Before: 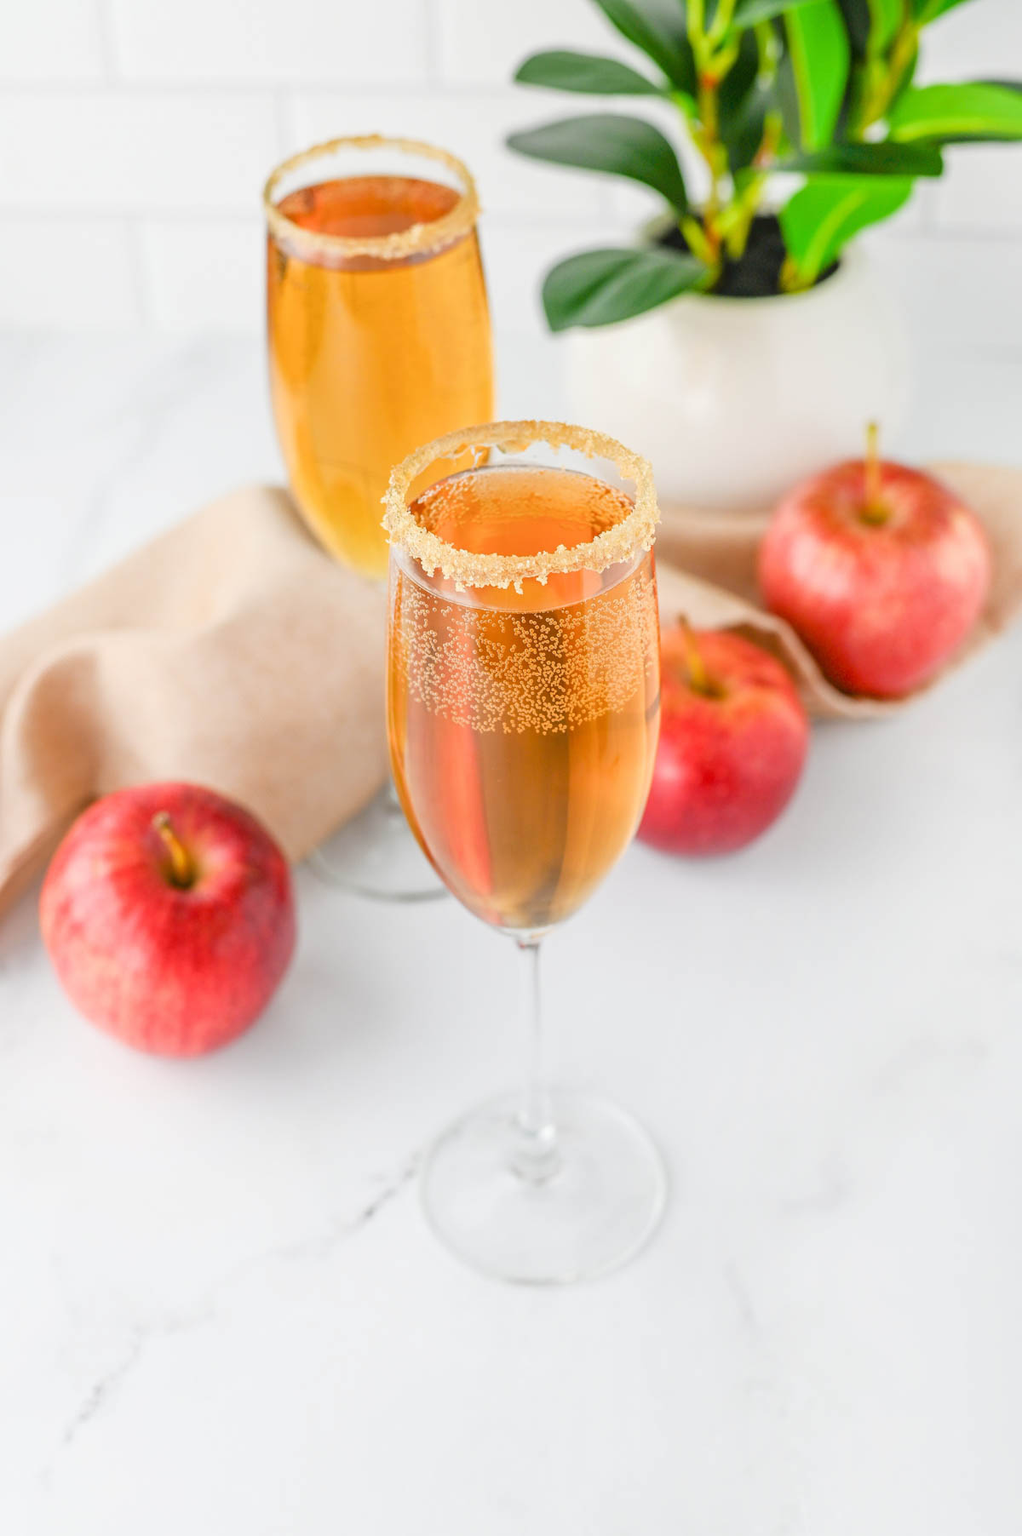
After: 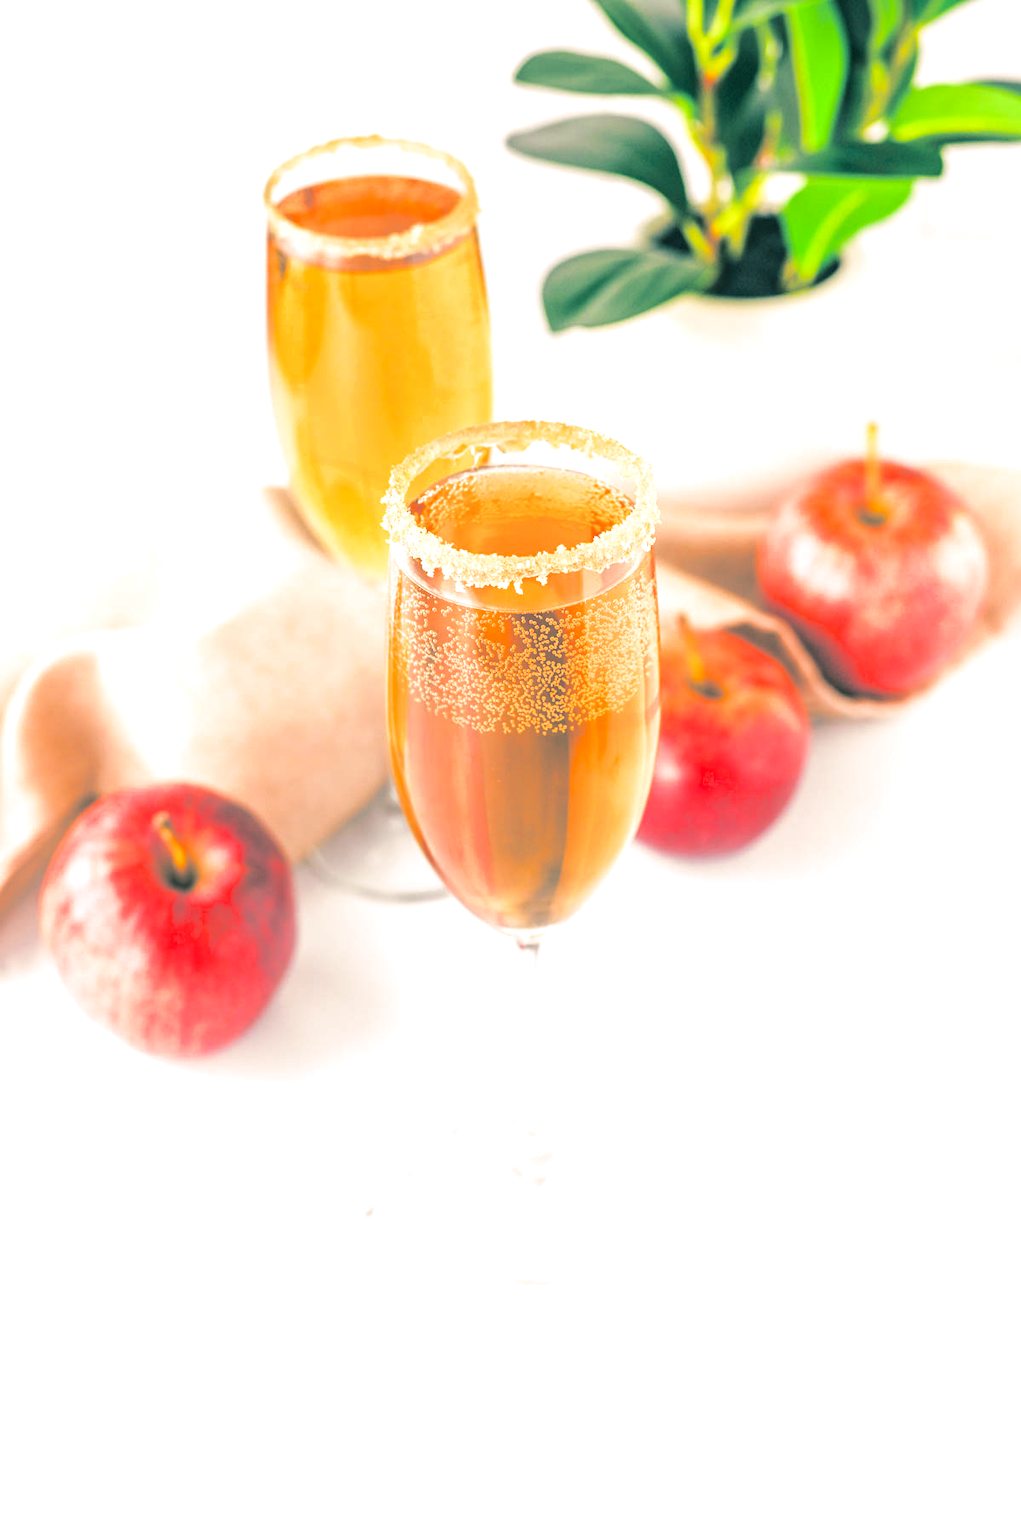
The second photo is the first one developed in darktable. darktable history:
exposure: exposure 0.6 EV, compensate highlight preservation false
color correction: highlights a* 5.81, highlights b* 4.84
split-toning: shadows › hue 186.43°, highlights › hue 49.29°, compress 30.29%
